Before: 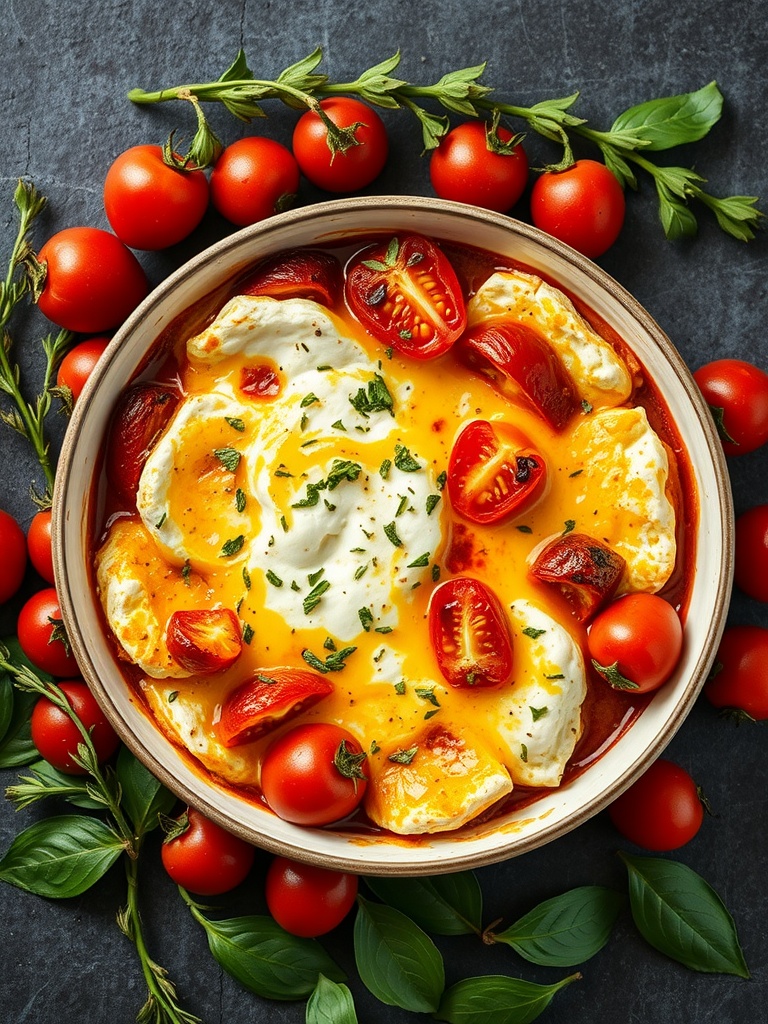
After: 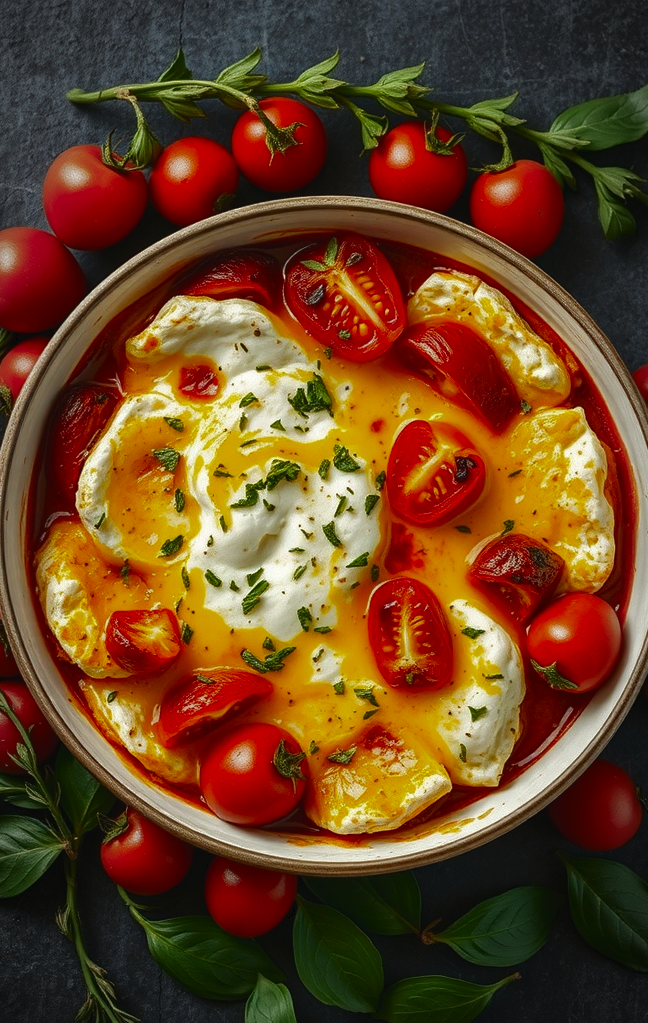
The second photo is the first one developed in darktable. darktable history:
vignetting: fall-off radius 60.31%, automatic ratio true
crop: left 7.979%, right 7.525%
tone curve: curves: ch0 [(0, 0) (0.003, 0.029) (0.011, 0.034) (0.025, 0.044) (0.044, 0.057) (0.069, 0.07) (0.1, 0.084) (0.136, 0.104) (0.177, 0.127) (0.224, 0.156) (0.277, 0.192) (0.335, 0.236) (0.399, 0.284) (0.468, 0.339) (0.543, 0.393) (0.623, 0.454) (0.709, 0.541) (0.801, 0.65) (0.898, 0.766) (1, 1)], color space Lab, independent channels, preserve colors none
